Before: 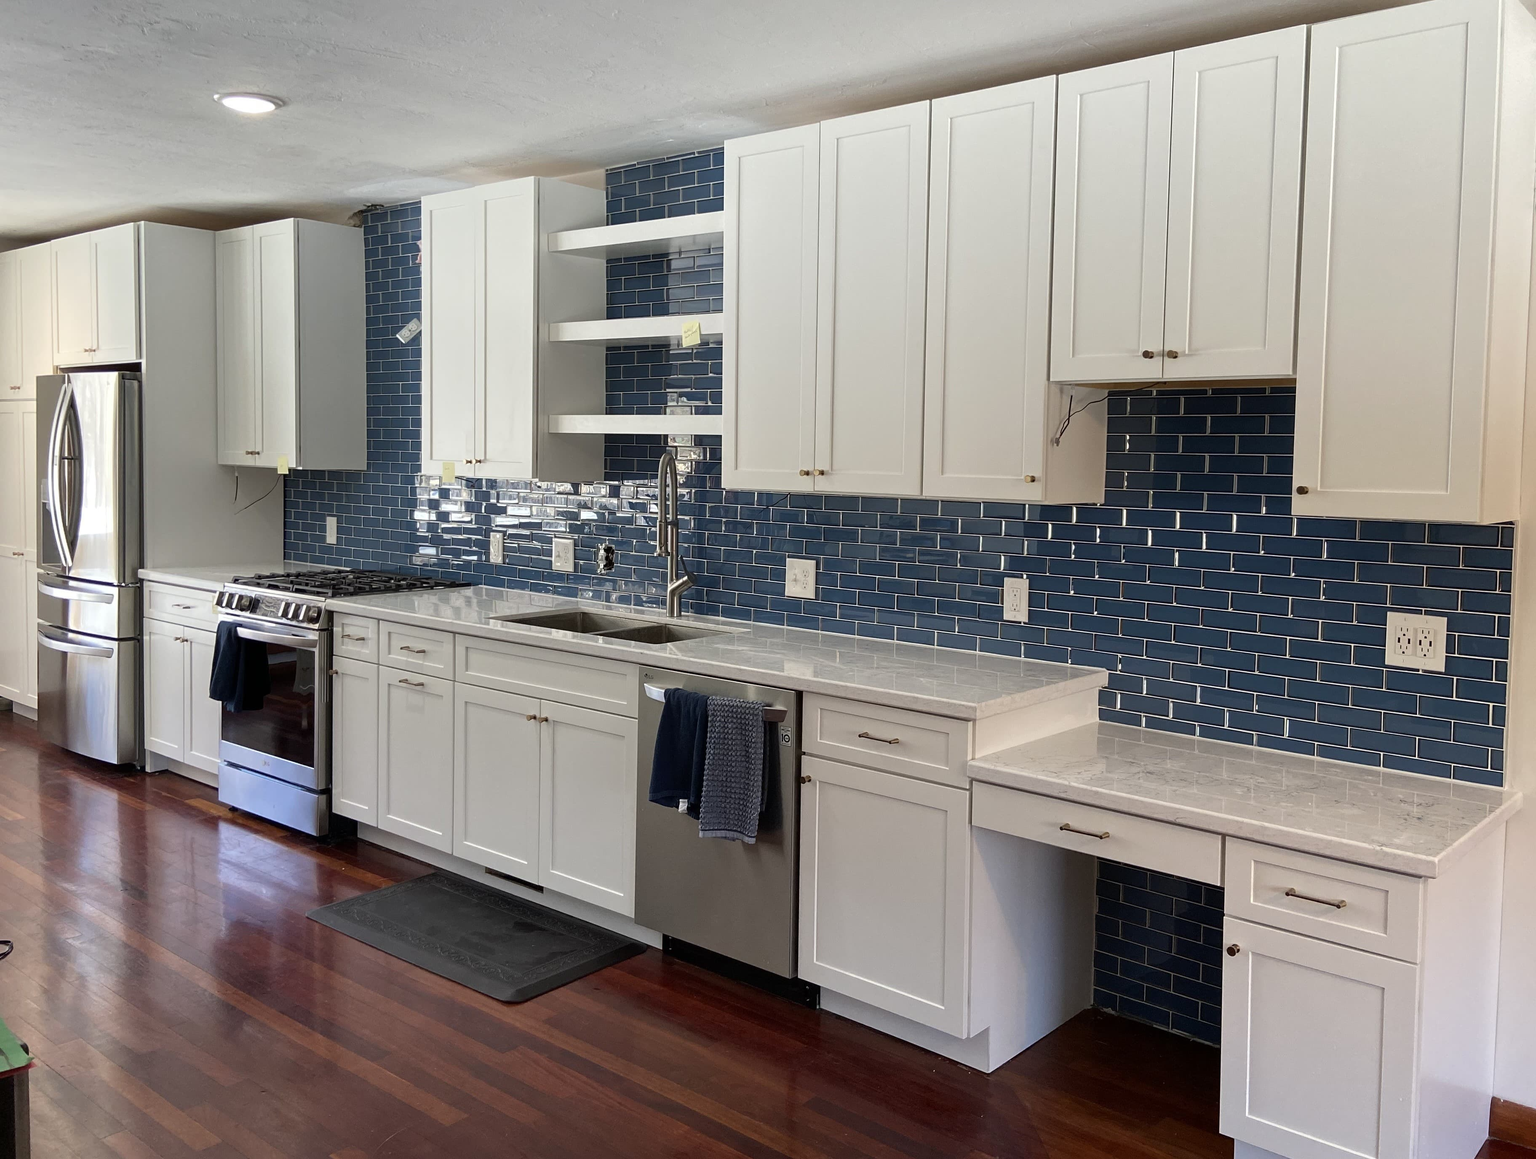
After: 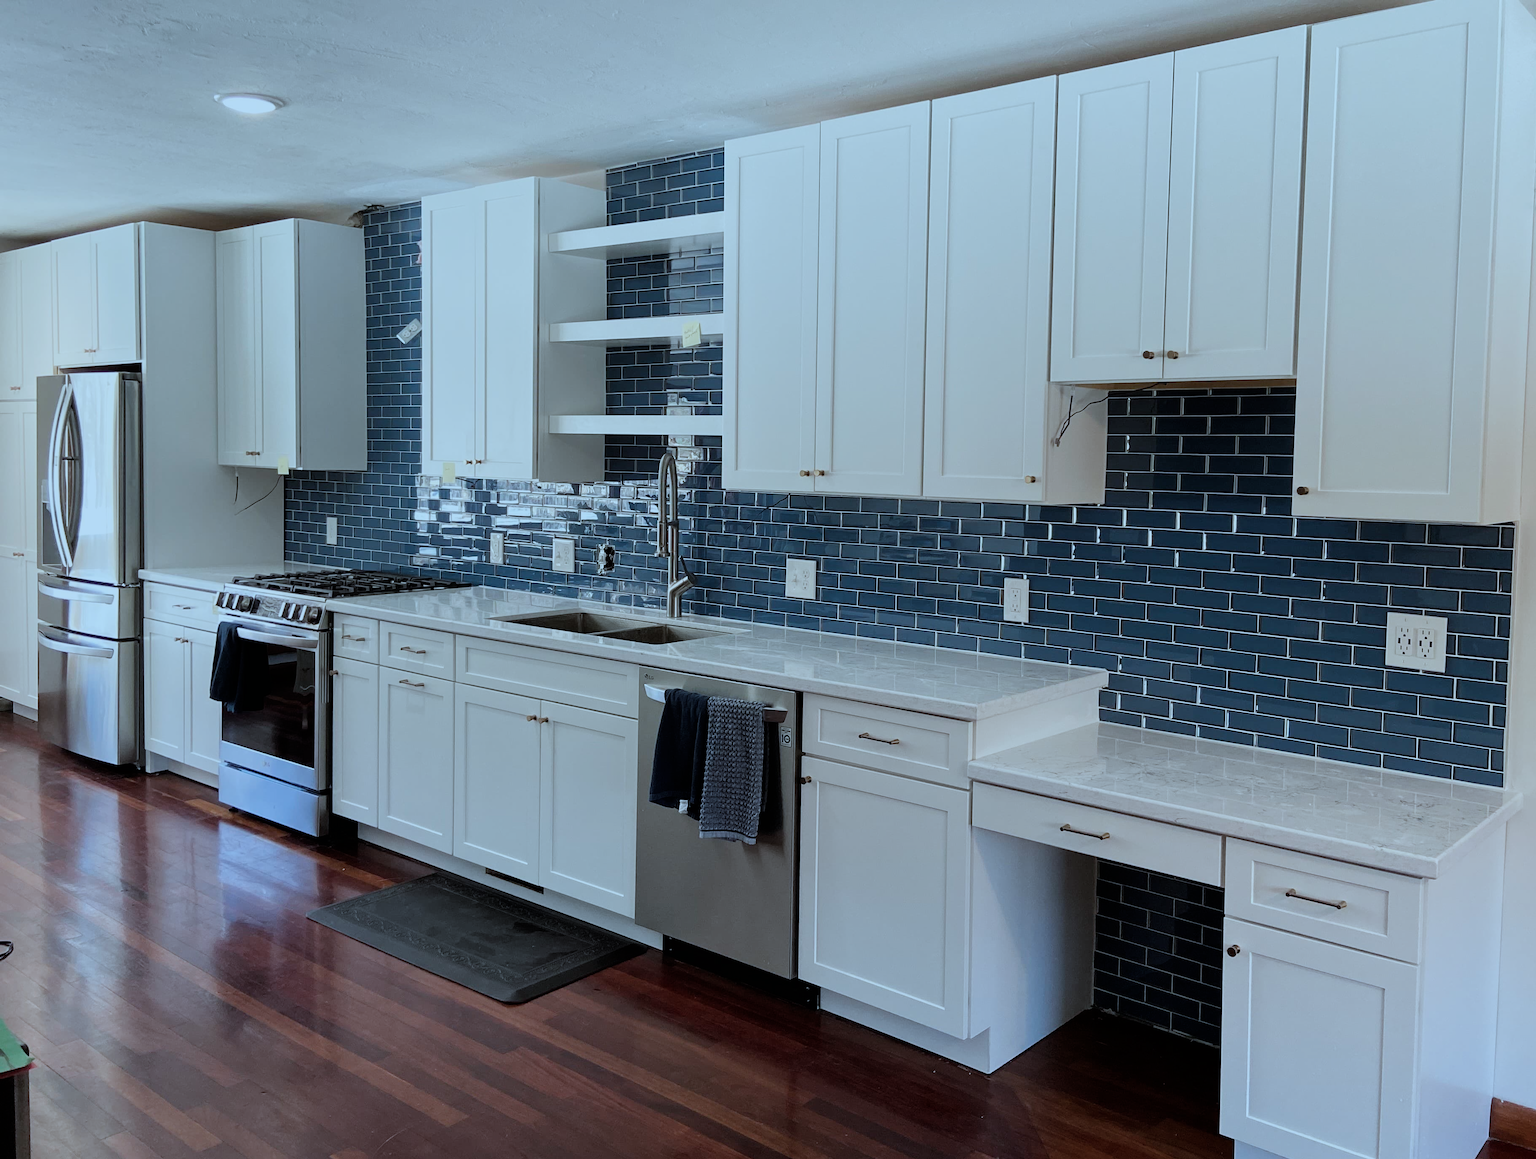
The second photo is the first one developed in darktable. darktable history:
filmic rgb: black relative exposure -7.65 EV, white relative exposure 4.56 EV, hardness 3.61
color correction: highlights a* -9.73, highlights b* -21.22
